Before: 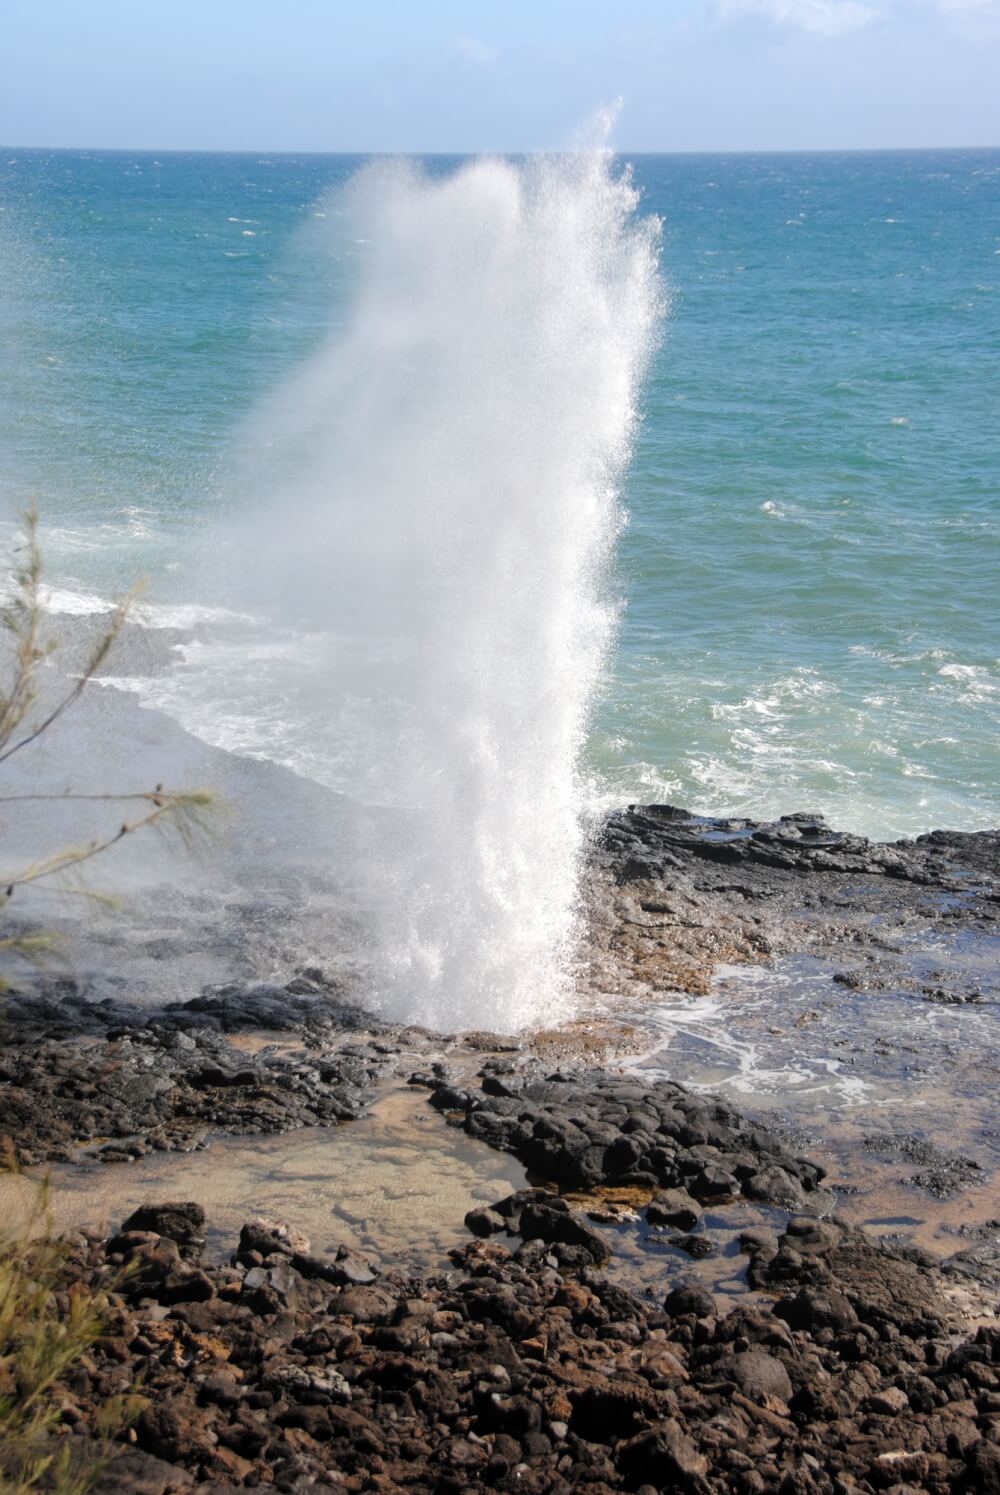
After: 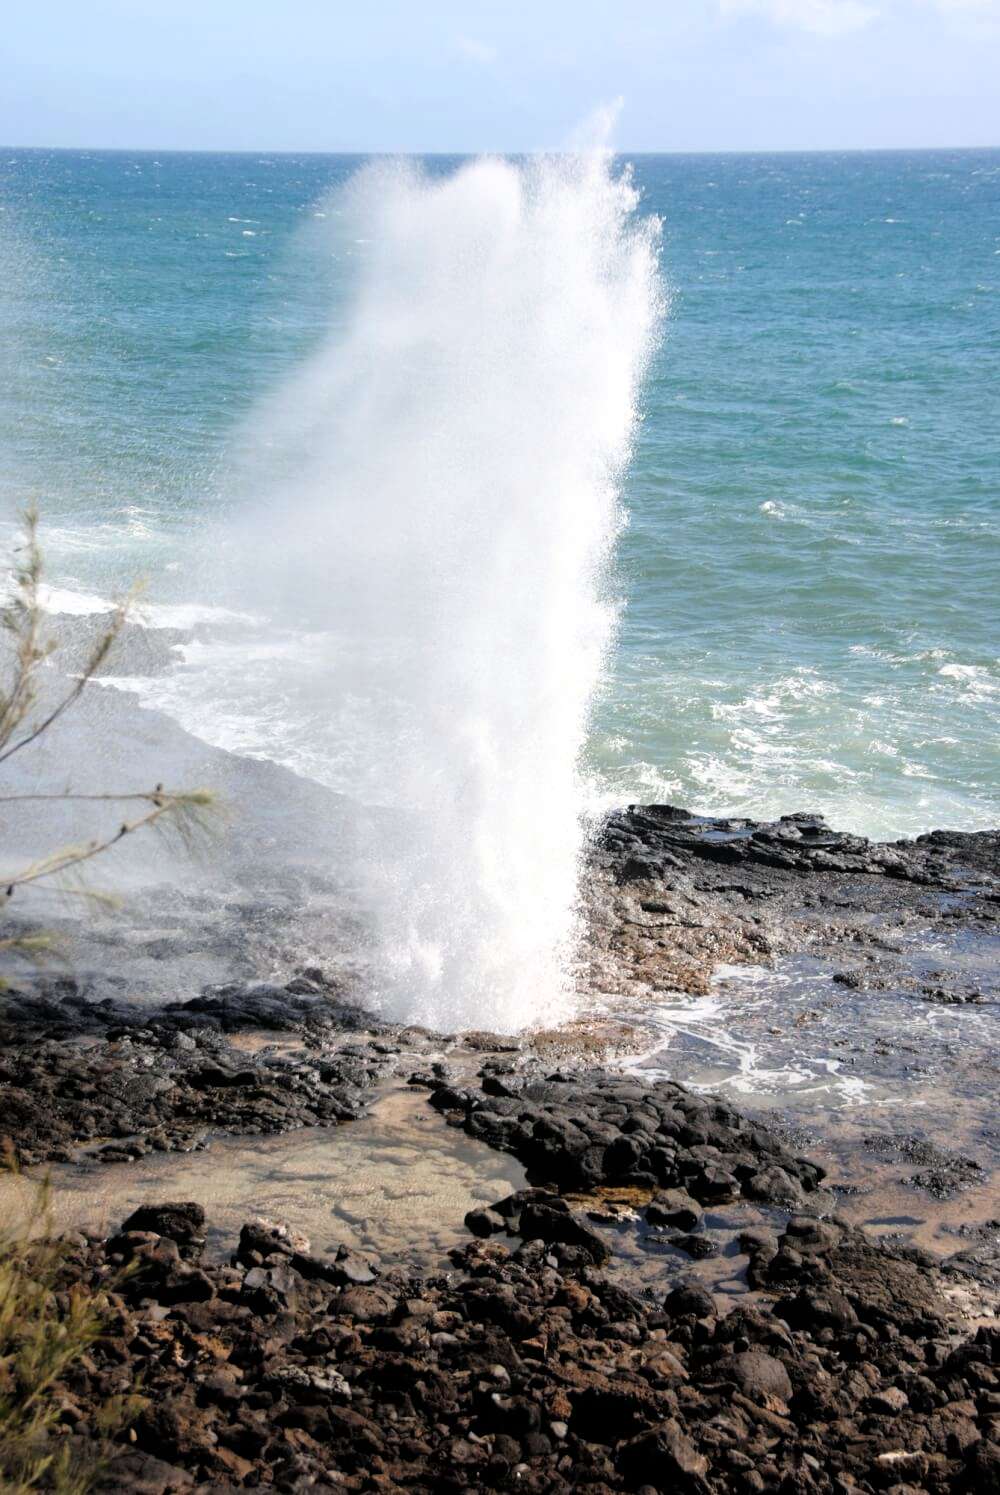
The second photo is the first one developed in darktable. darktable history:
filmic rgb: black relative exposure -8.02 EV, white relative exposure 2.36 EV, hardness 6.5
